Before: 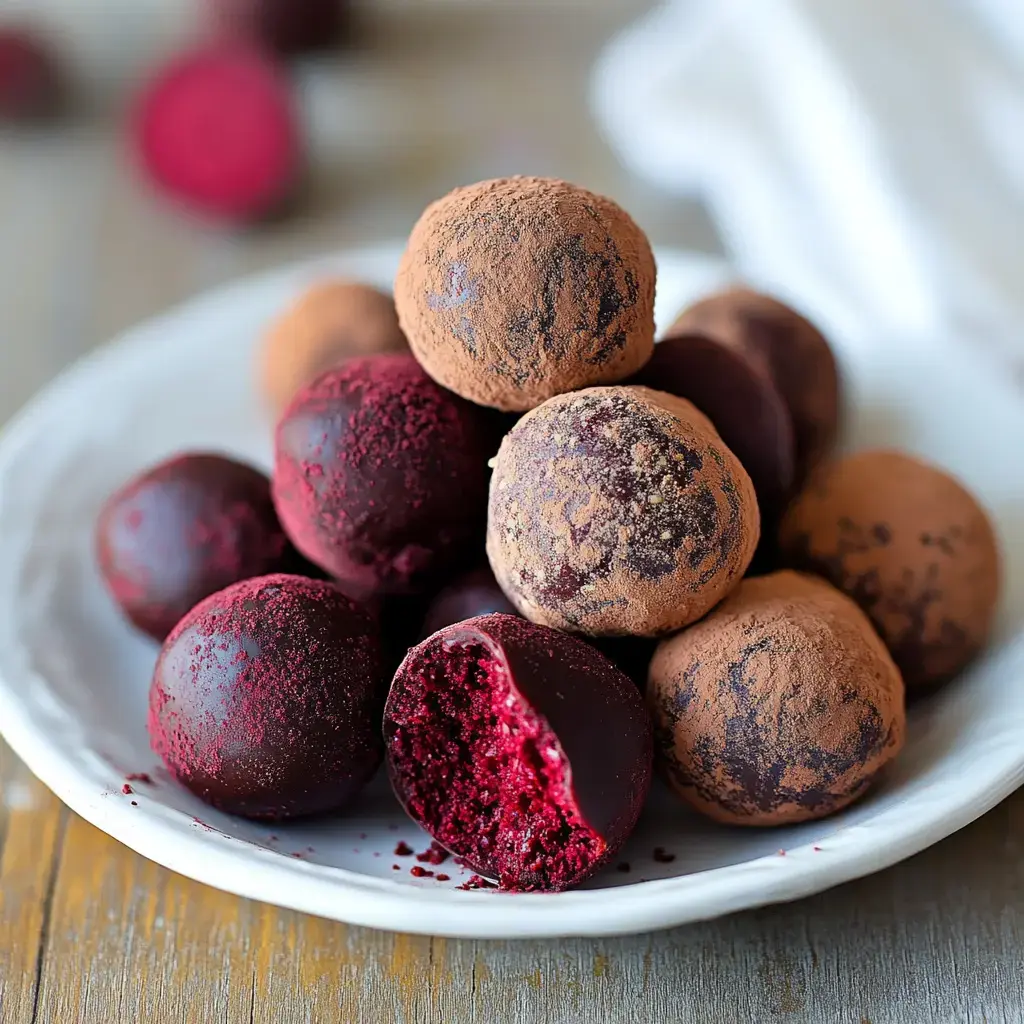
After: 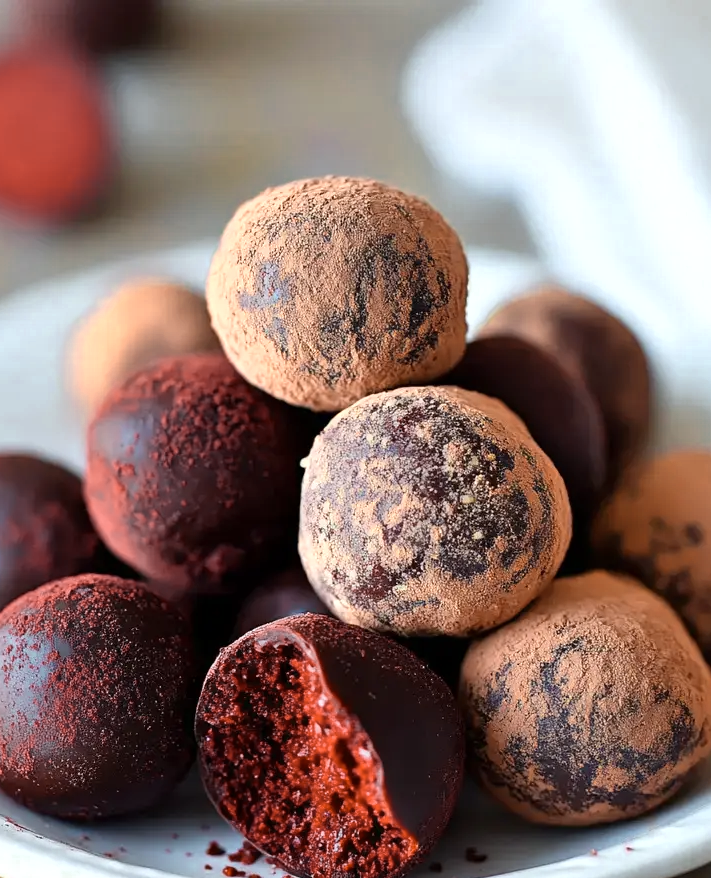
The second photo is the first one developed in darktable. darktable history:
levels: white 99.99%, levels [0, 0.498, 1]
crop: left 18.445%, right 12.057%, bottom 14.181%
color zones: curves: ch0 [(0.018, 0.548) (0.197, 0.654) (0.425, 0.447) (0.605, 0.658) (0.732, 0.579)]; ch1 [(0.105, 0.531) (0.224, 0.531) (0.386, 0.39) (0.618, 0.456) (0.732, 0.456) (0.956, 0.421)]; ch2 [(0.039, 0.583) (0.215, 0.465) (0.399, 0.544) (0.465, 0.548) (0.614, 0.447) (0.724, 0.43) (0.882, 0.623) (0.956, 0.632)]
